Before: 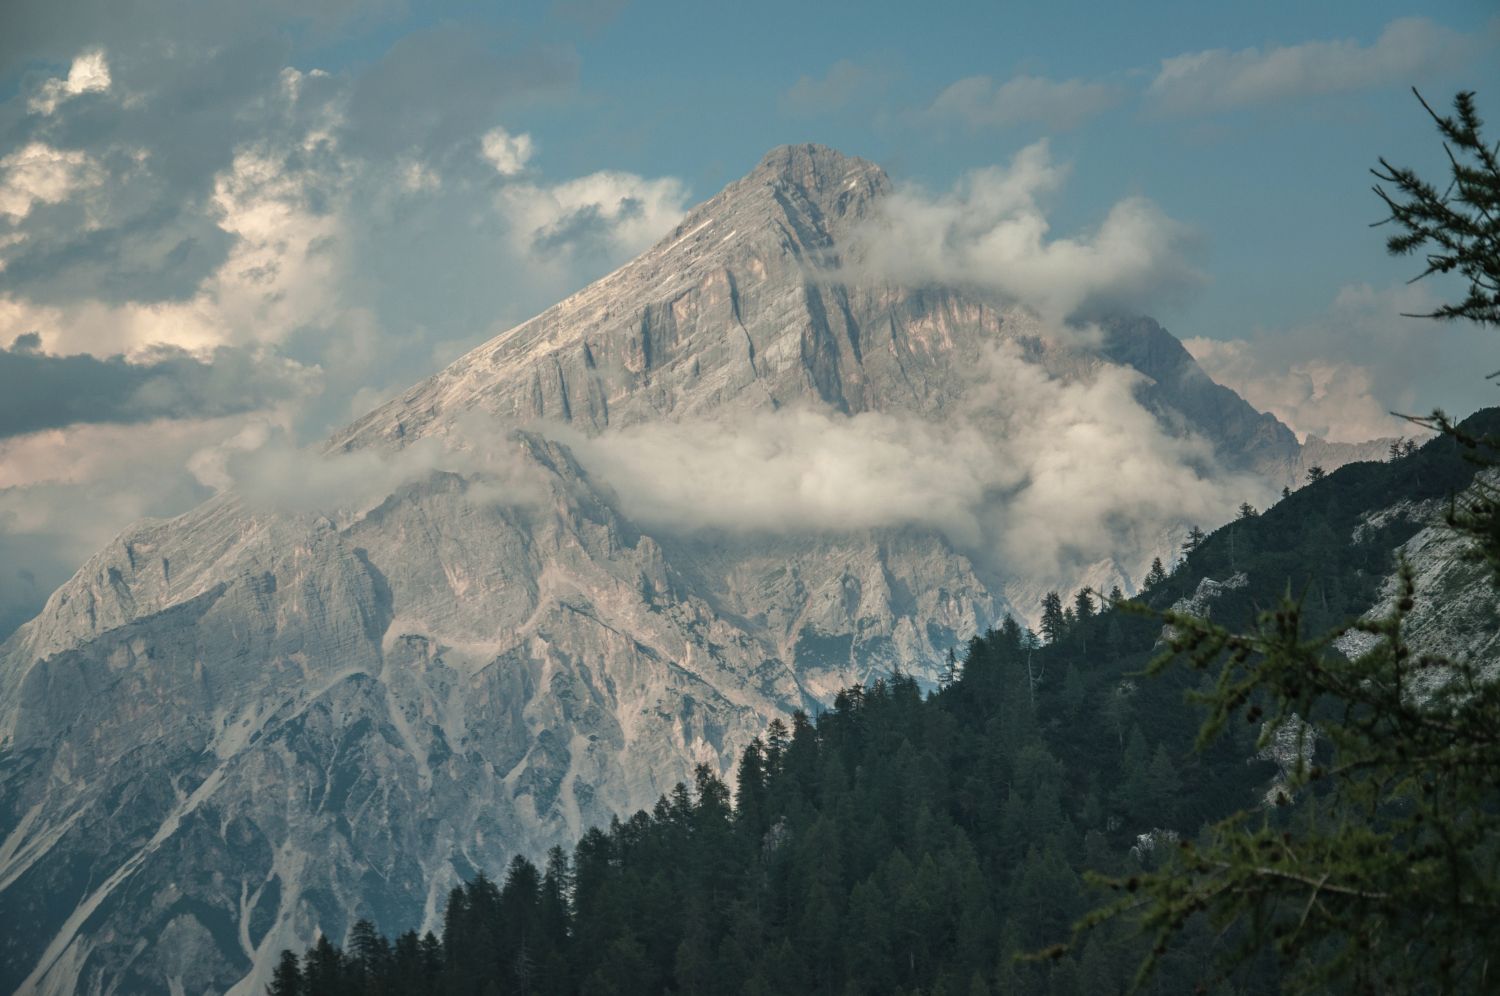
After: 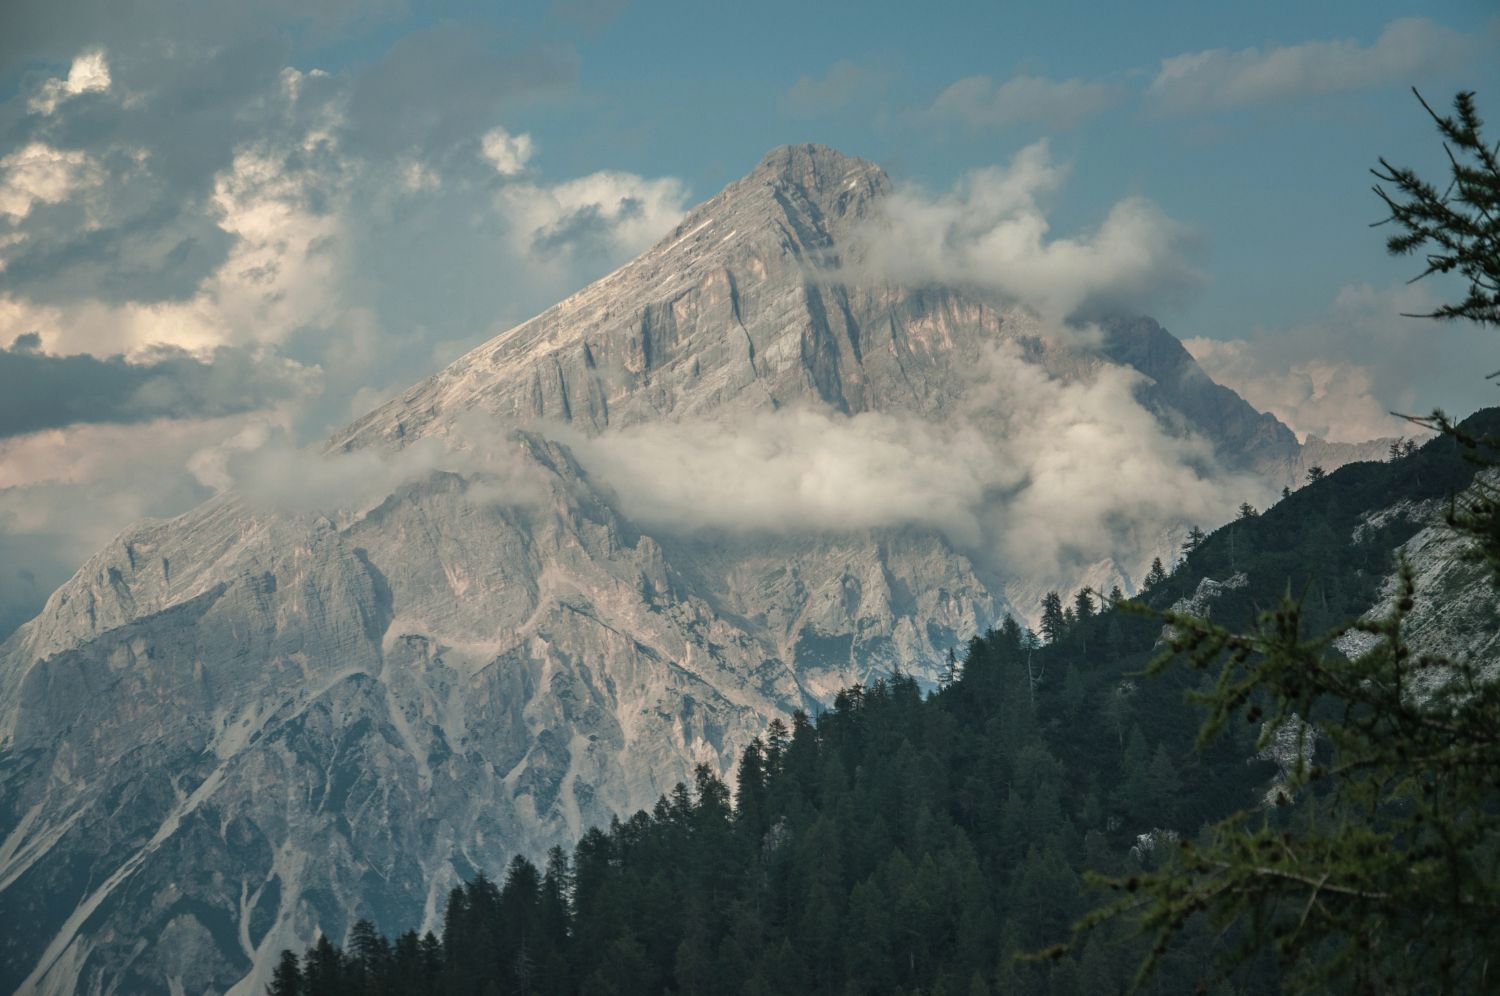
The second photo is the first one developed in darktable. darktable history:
tone equalizer: -8 EV -0.55 EV
exposure: exposure -0.05 EV
